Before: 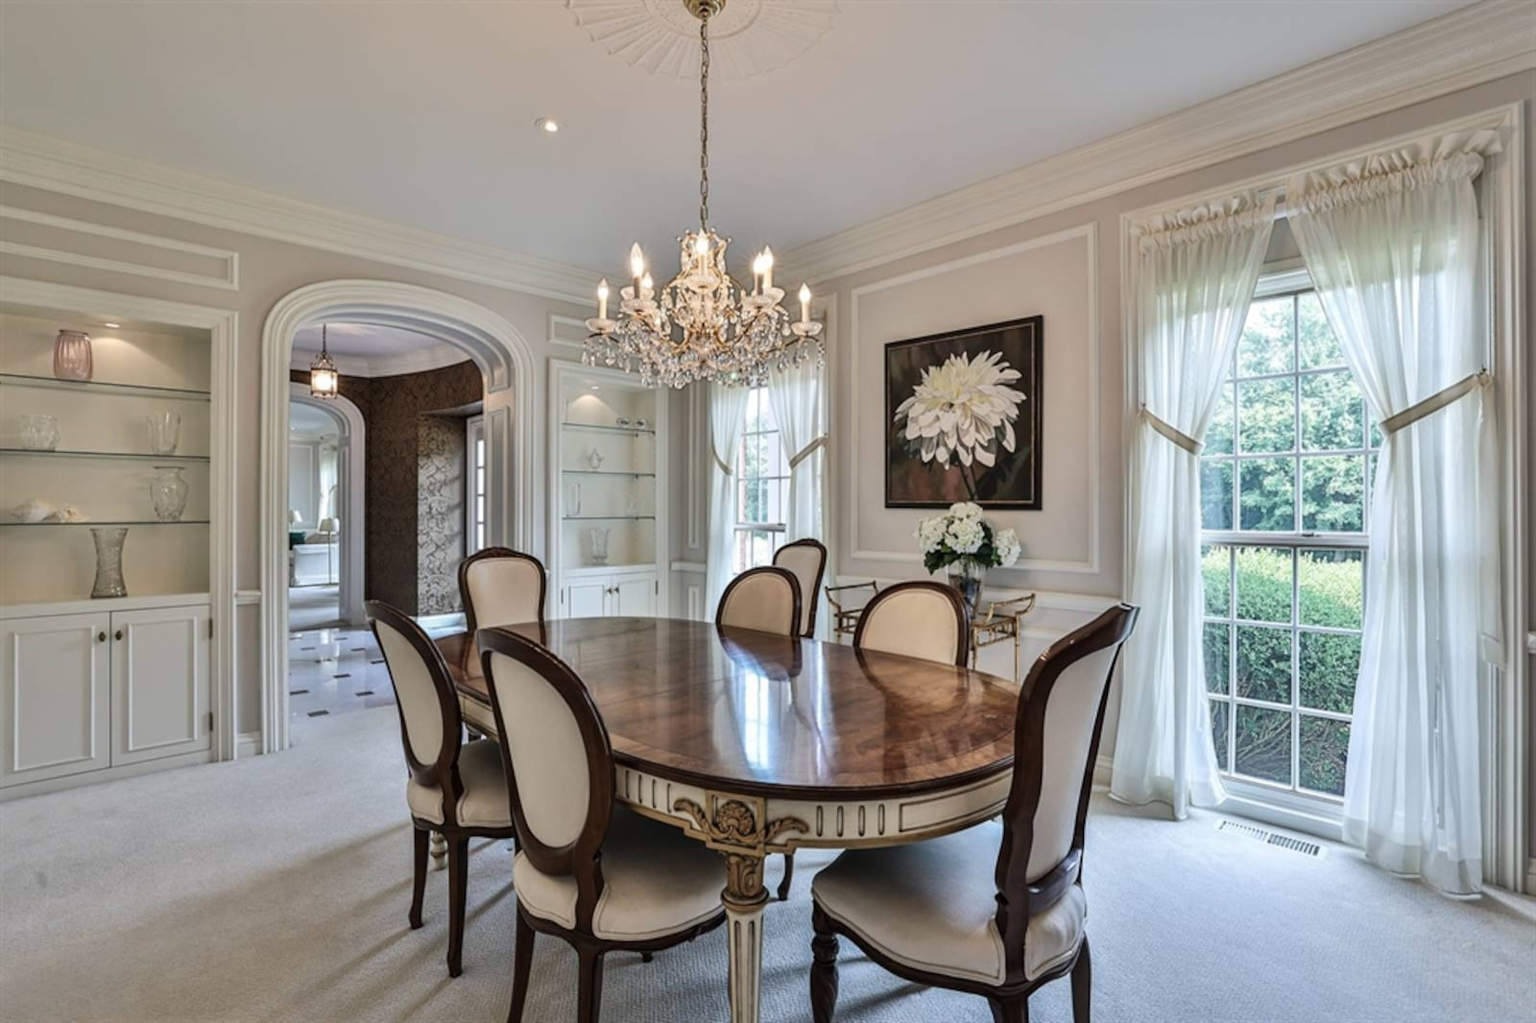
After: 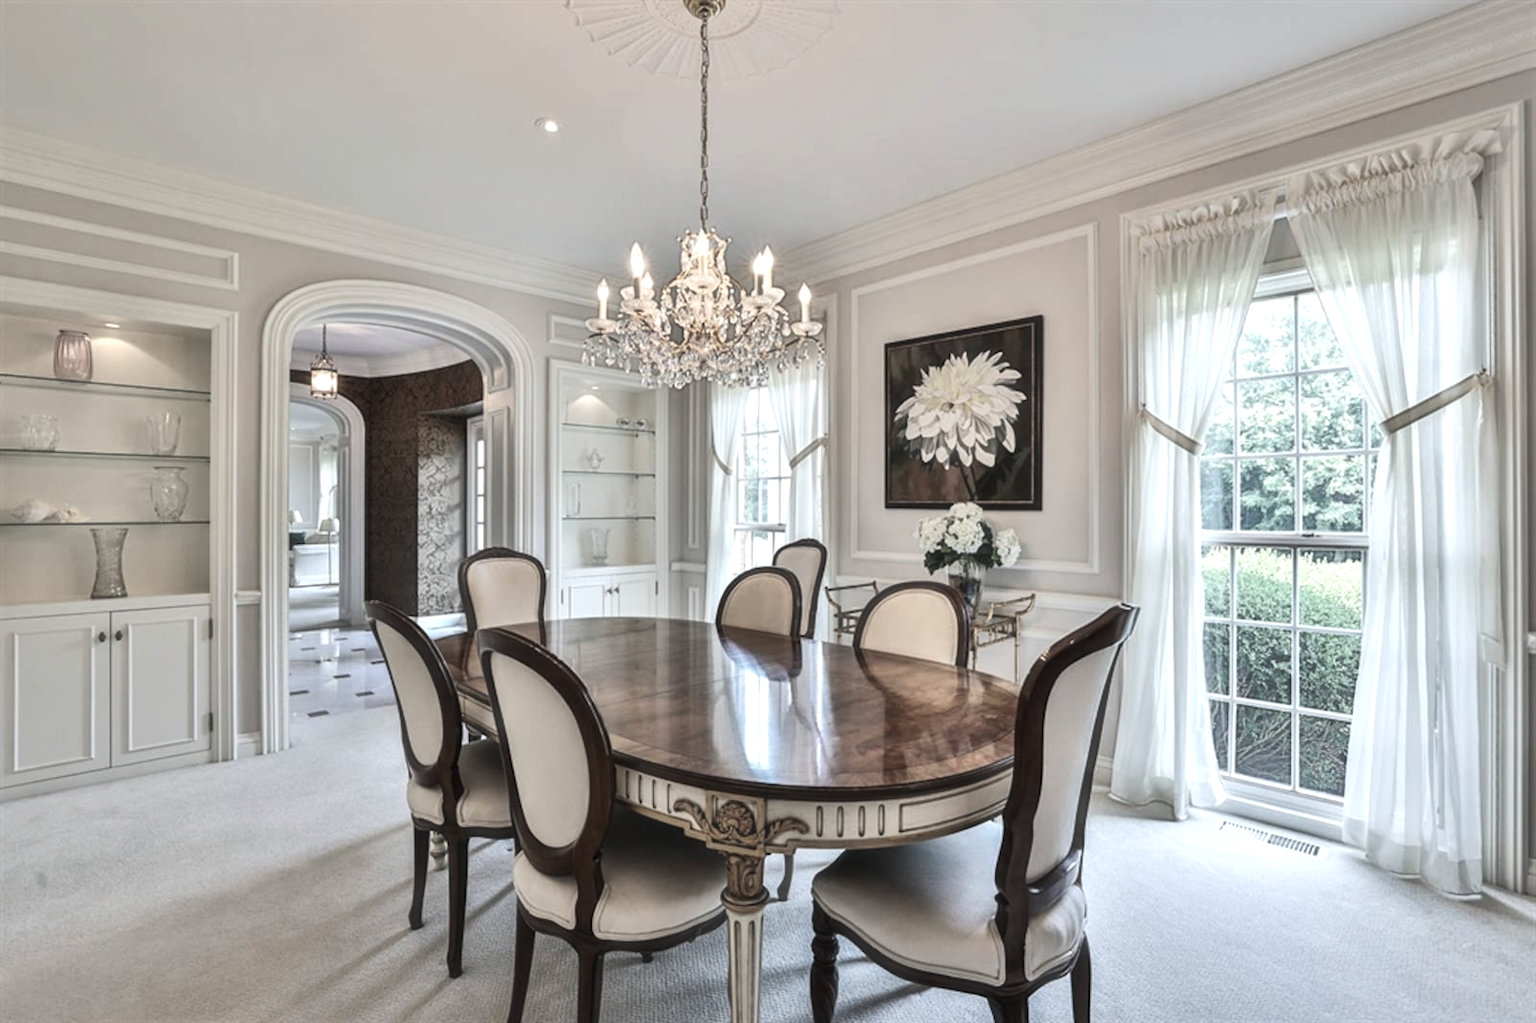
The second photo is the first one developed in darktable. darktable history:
contrast brightness saturation: contrast 0.099, saturation -0.358
haze removal: strength -0.11, adaptive false
exposure: exposure 0.338 EV, compensate highlight preservation false
shadows and highlights: shadows 37.52, highlights -27.39, soften with gaussian
